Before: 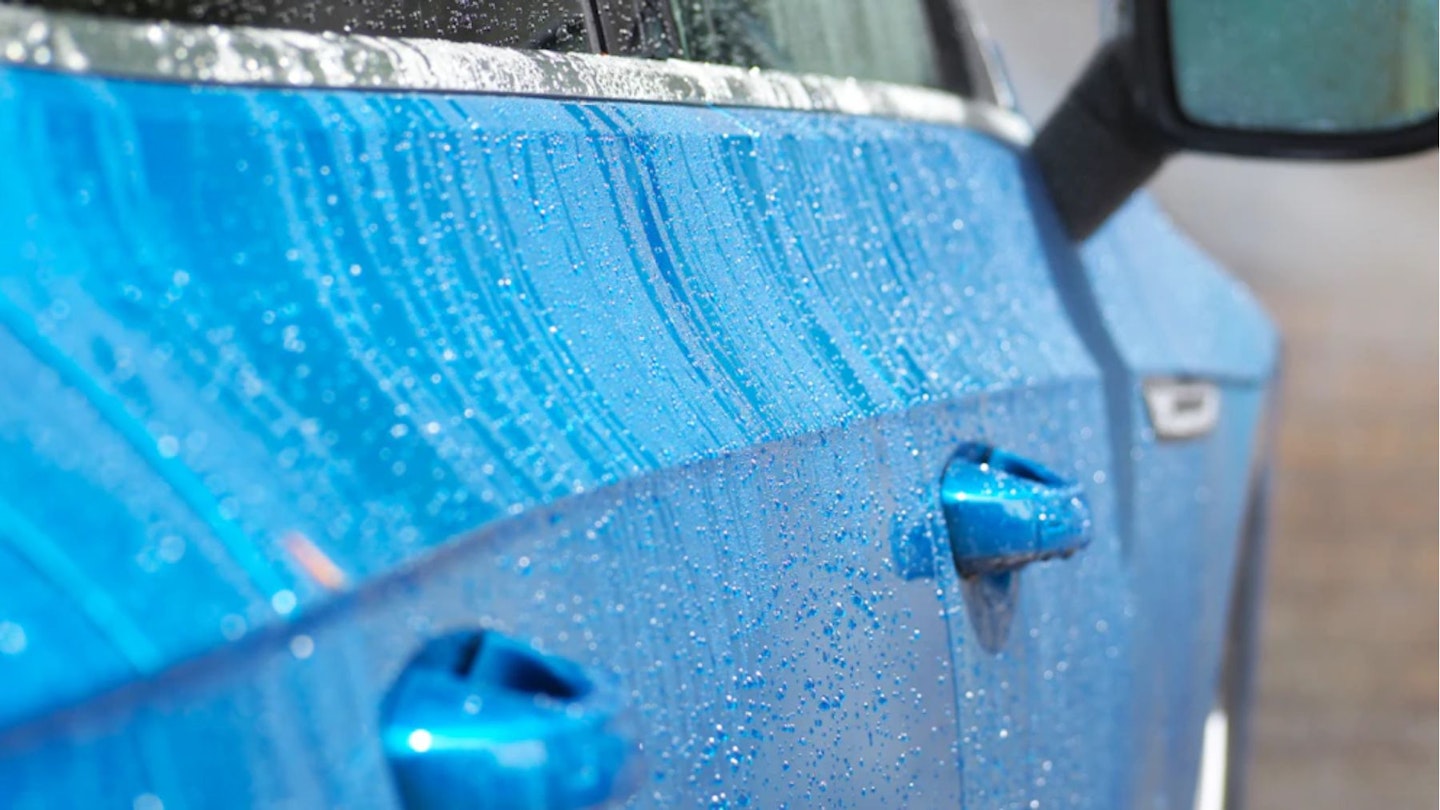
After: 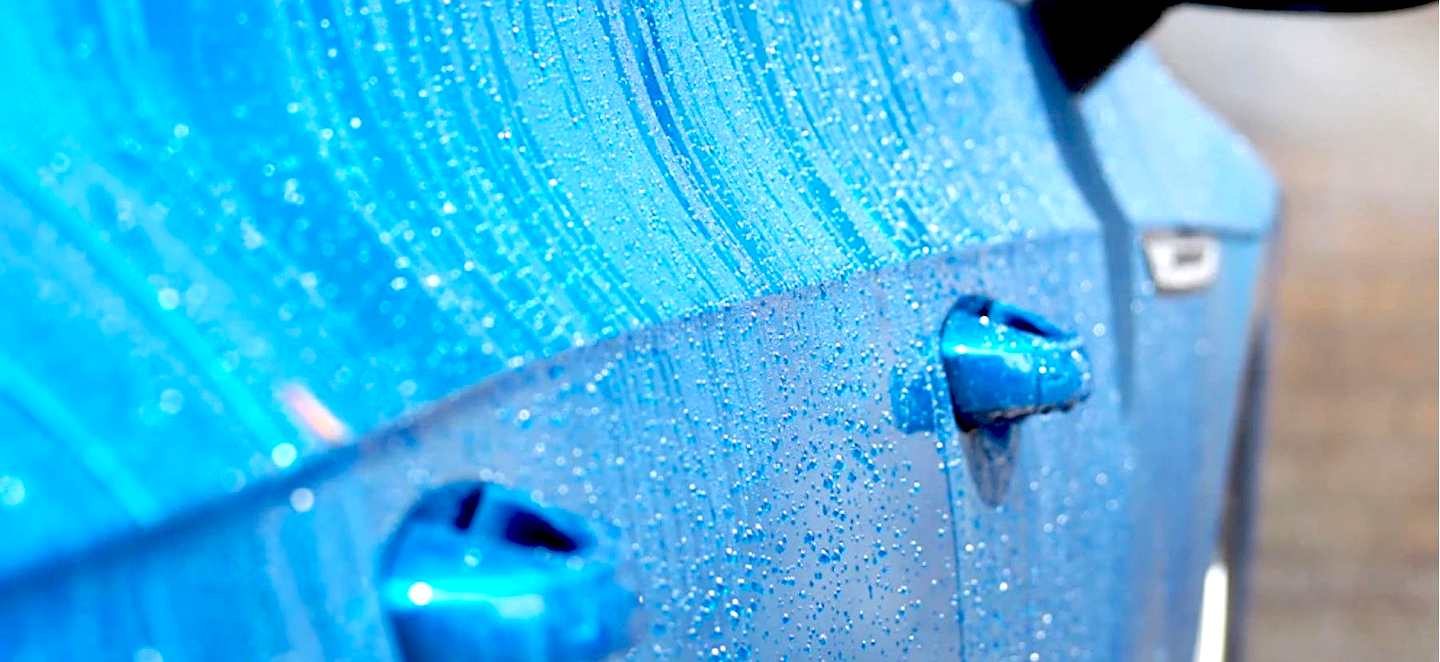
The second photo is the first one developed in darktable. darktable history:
sharpen: on, module defaults
exposure: black level correction 0.041, exposure 0.5 EV, compensate exposure bias true, compensate highlight preservation false
crop and rotate: top 18.193%
